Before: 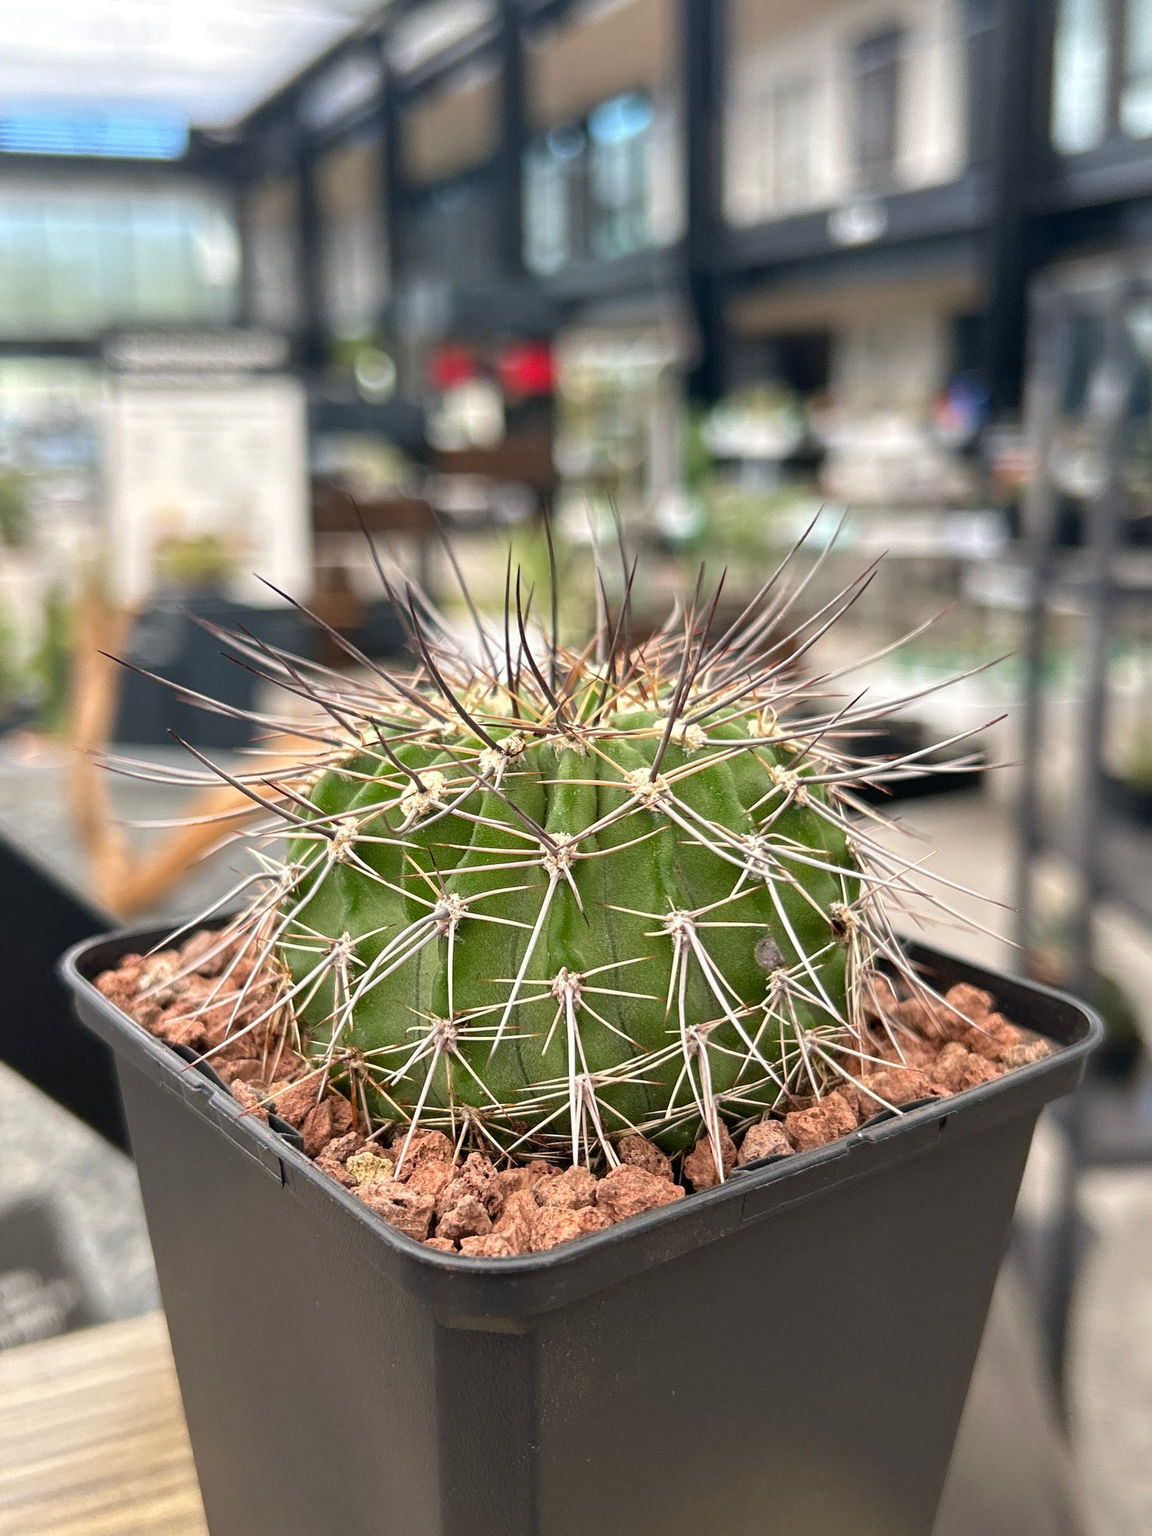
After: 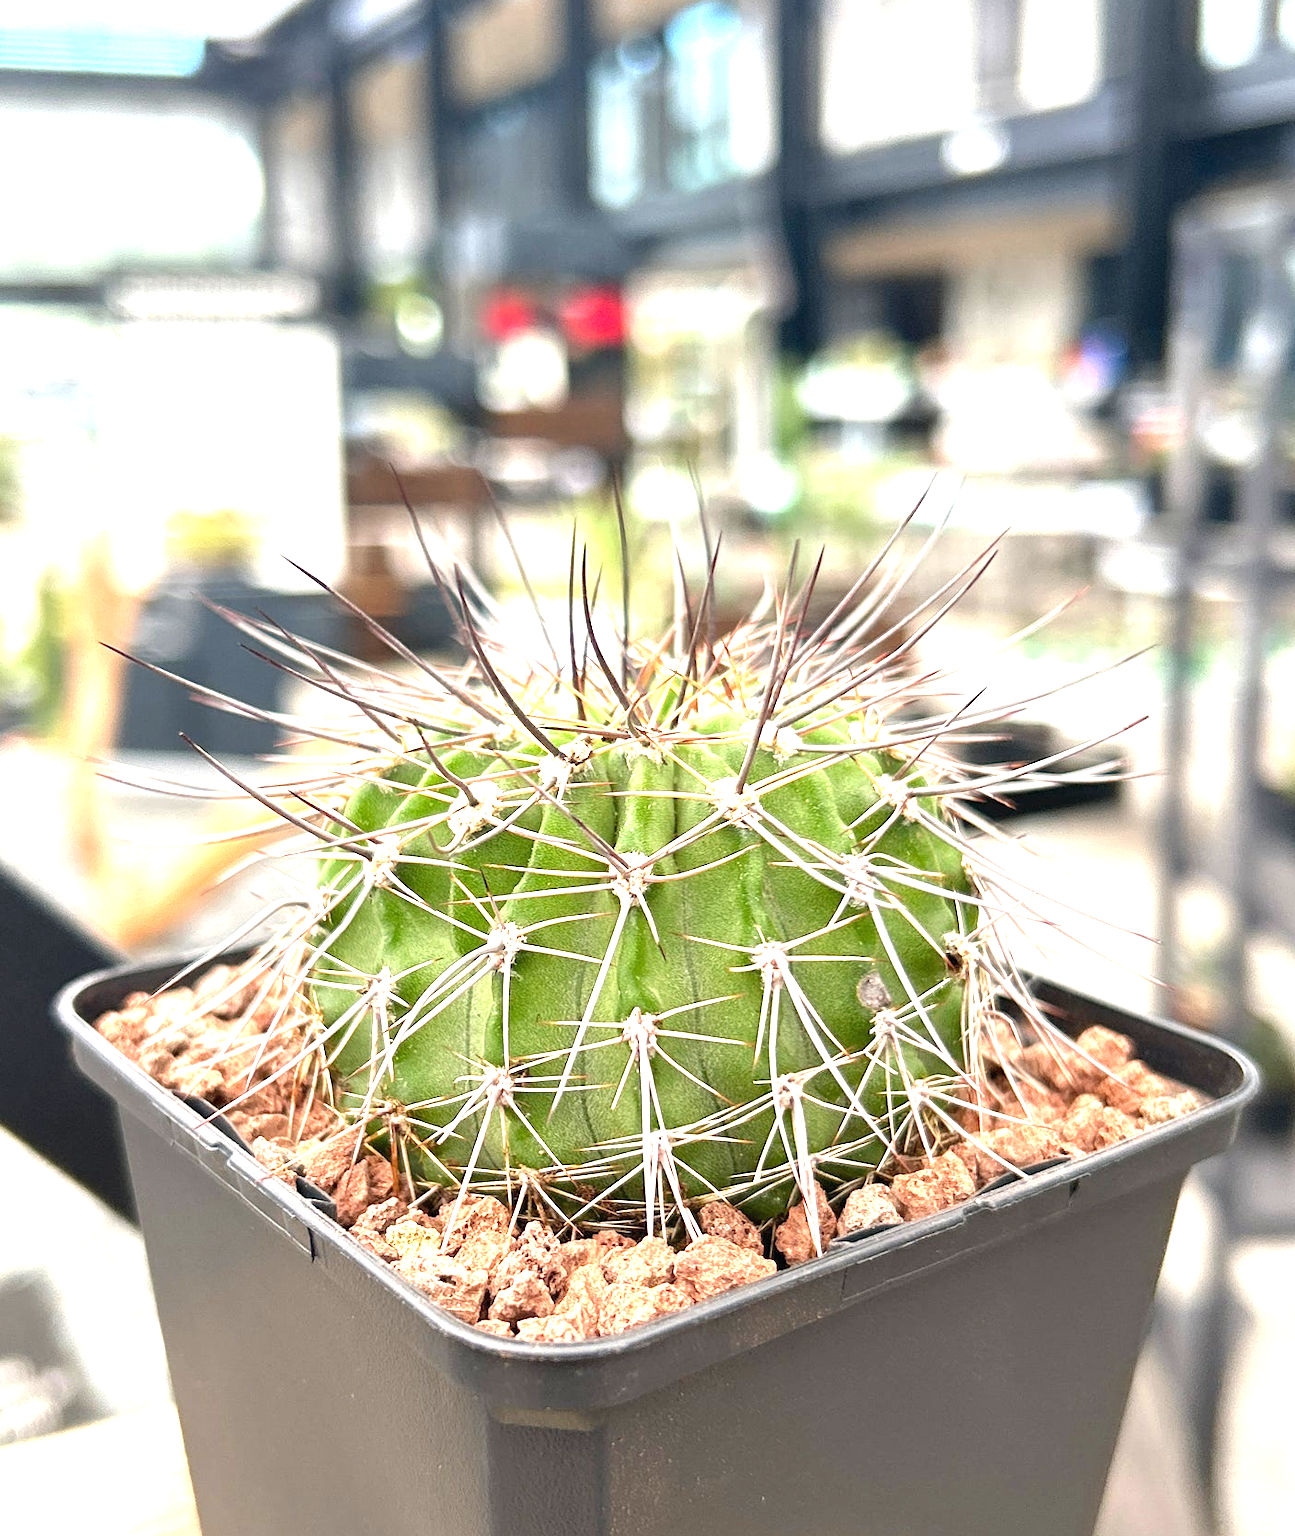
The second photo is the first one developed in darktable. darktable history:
crop: left 1.078%, top 6.131%, right 1.375%, bottom 7.164%
exposure: black level correction 0, exposure 1.448 EV, compensate highlight preservation false
